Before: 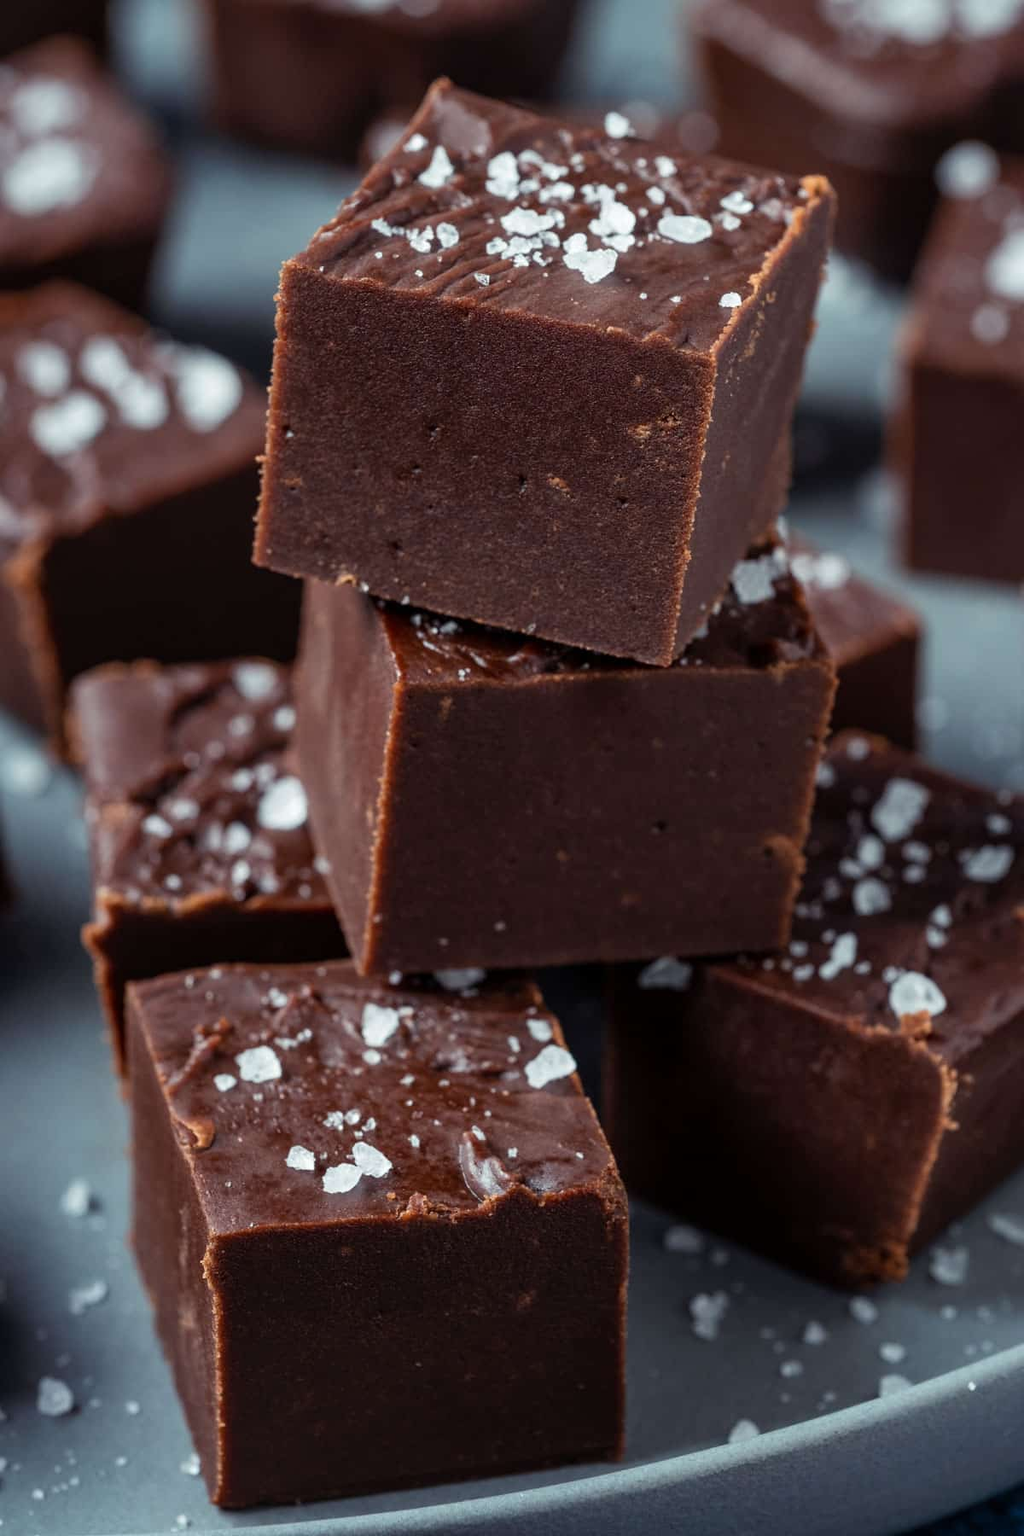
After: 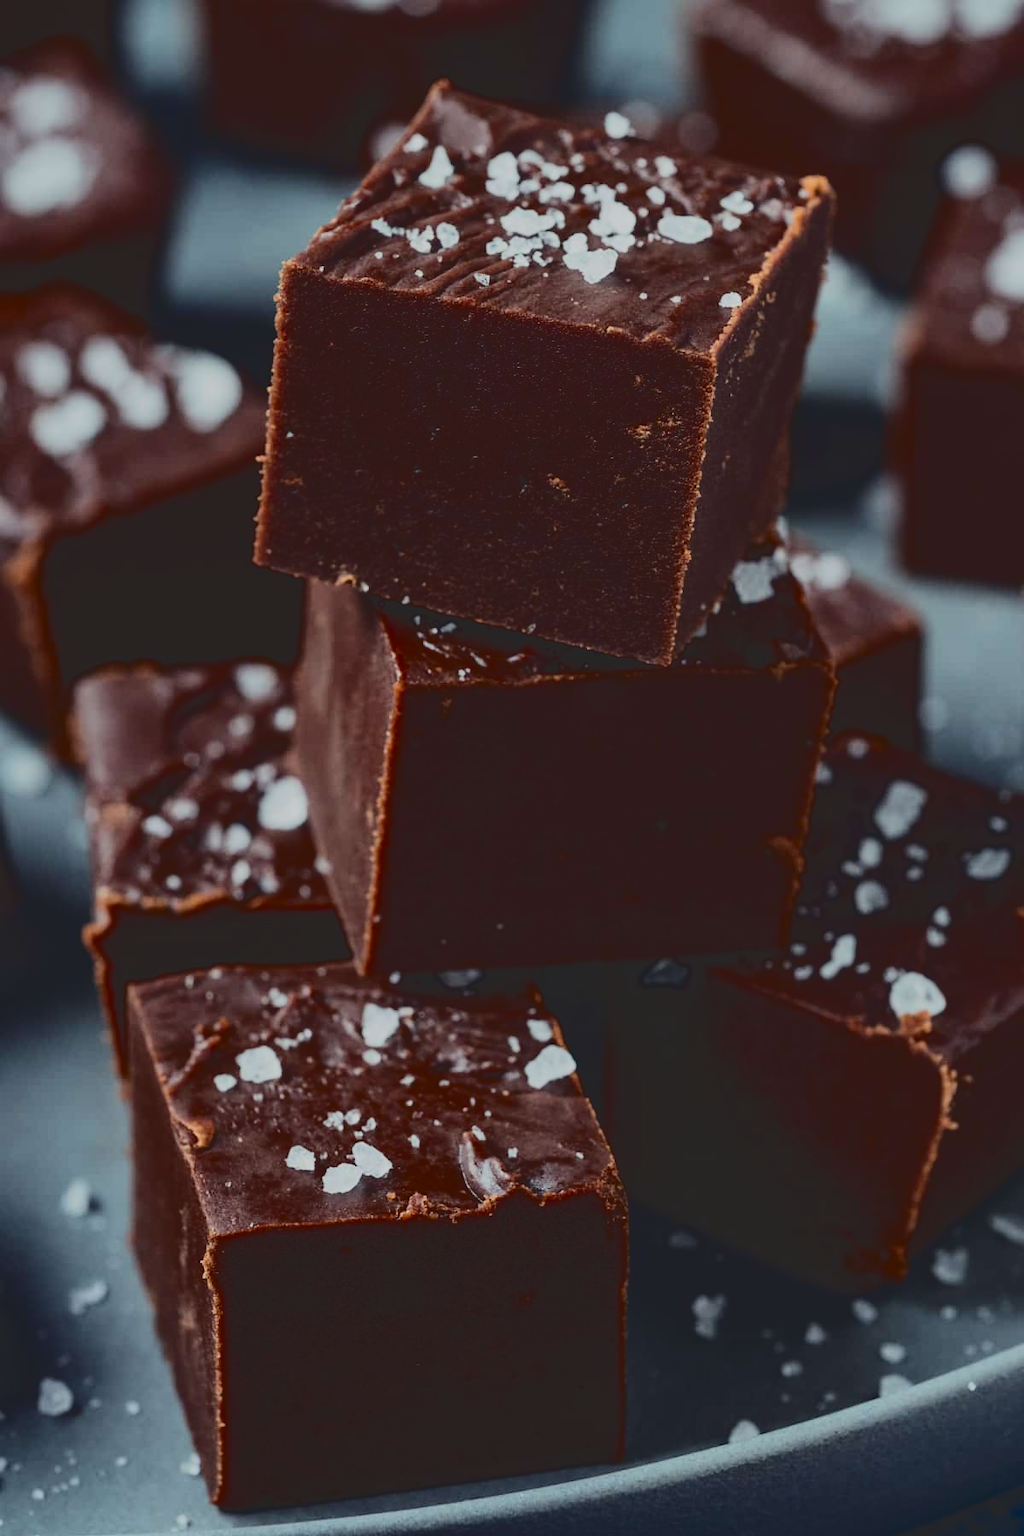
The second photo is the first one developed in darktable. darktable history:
tone curve: curves: ch0 [(0, 0.23) (0.125, 0.207) (0.245, 0.227) (0.736, 0.695) (1, 0.824)], color space Lab, independent channels, preserve colors none
fill light: exposure -2 EV, width 8.6
